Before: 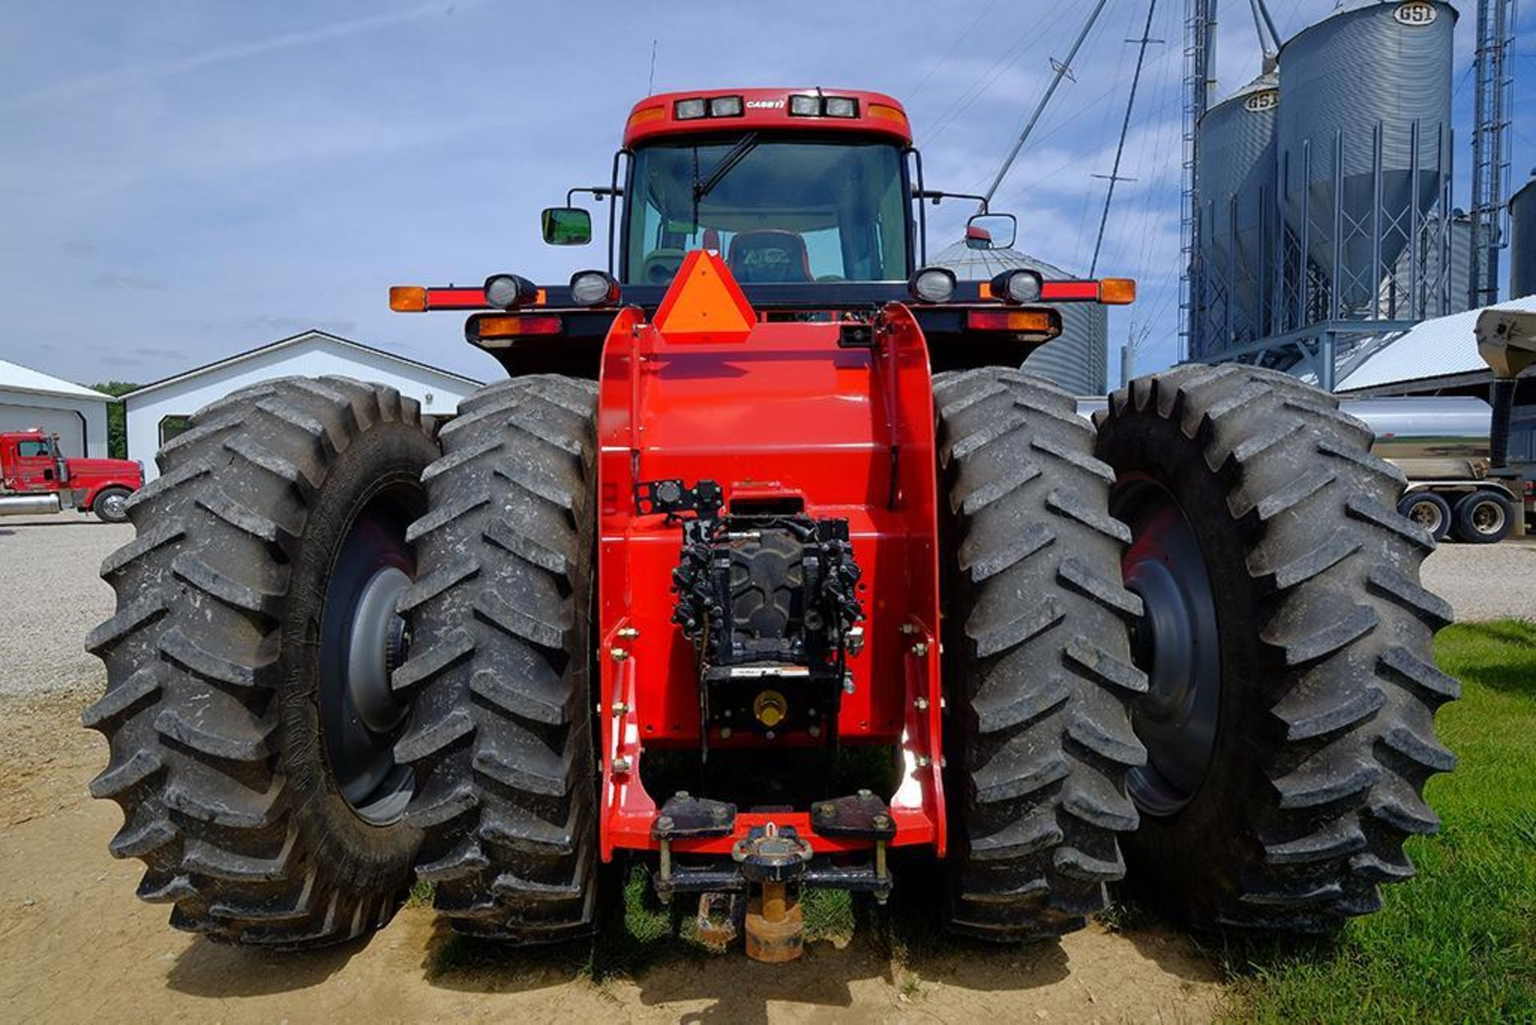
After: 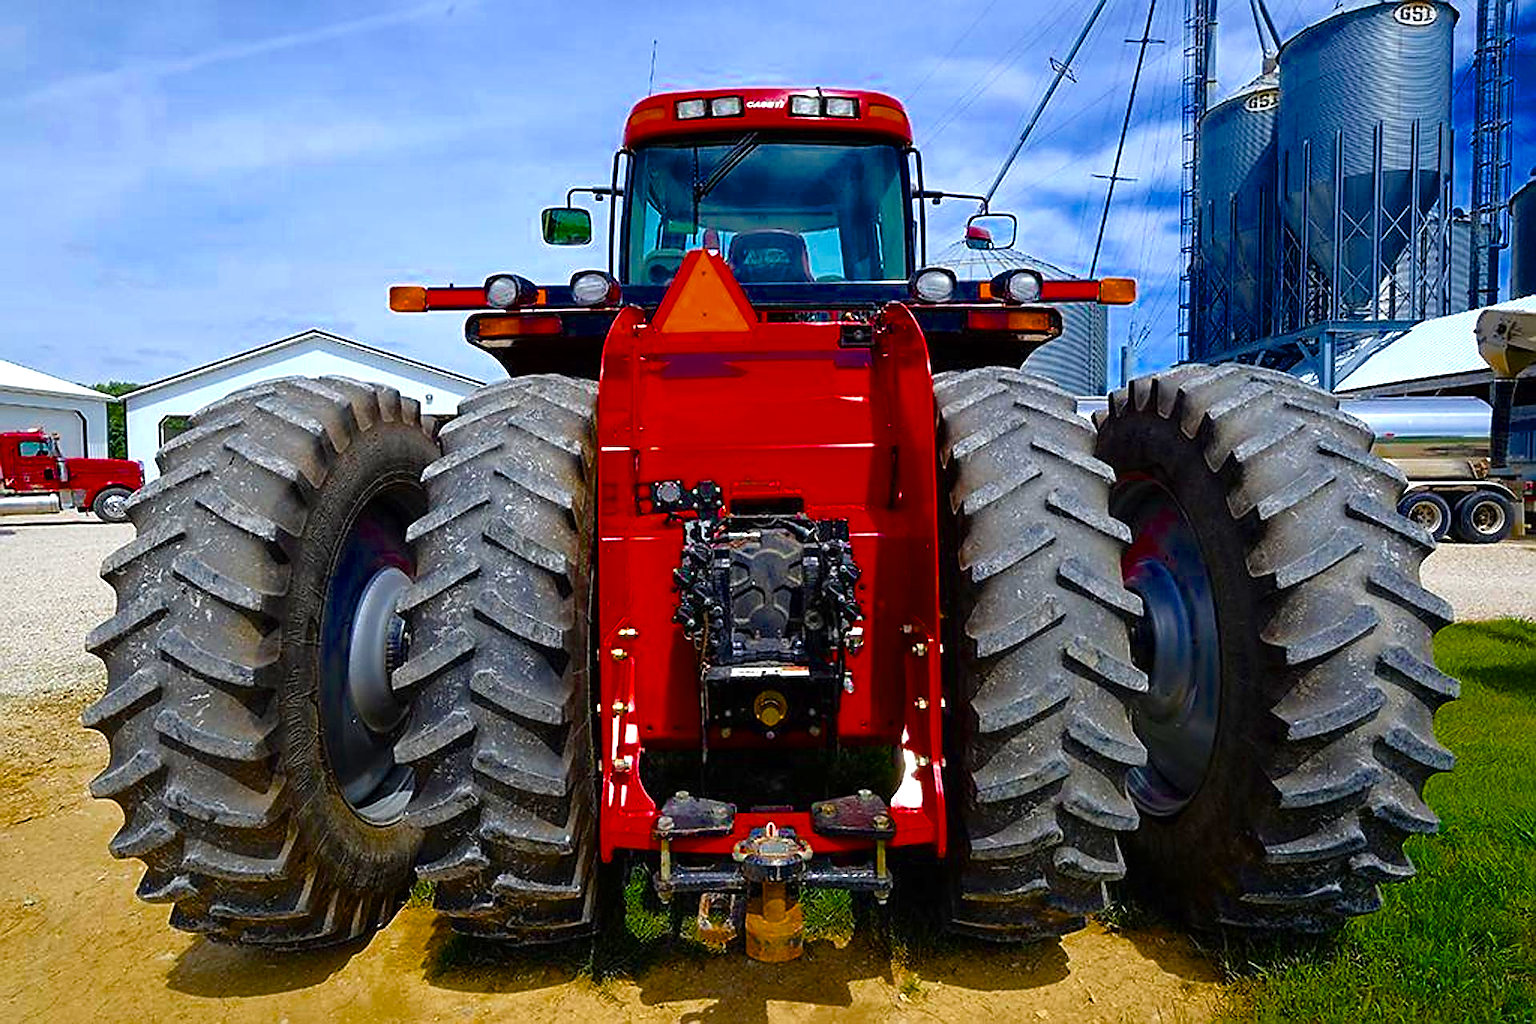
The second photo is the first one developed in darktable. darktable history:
sharpen: radius 1.386, amount 1.266, threshold 0.842
color balance rgb: perceptual saturation grading › global saturation 51.266%, global vibrance -0.716%, saturation formula JzAzBz (2021)
exposure: black level correction 0, exposure 0.699 EV, compensate exposure bias true, compensate highlight preservation false
